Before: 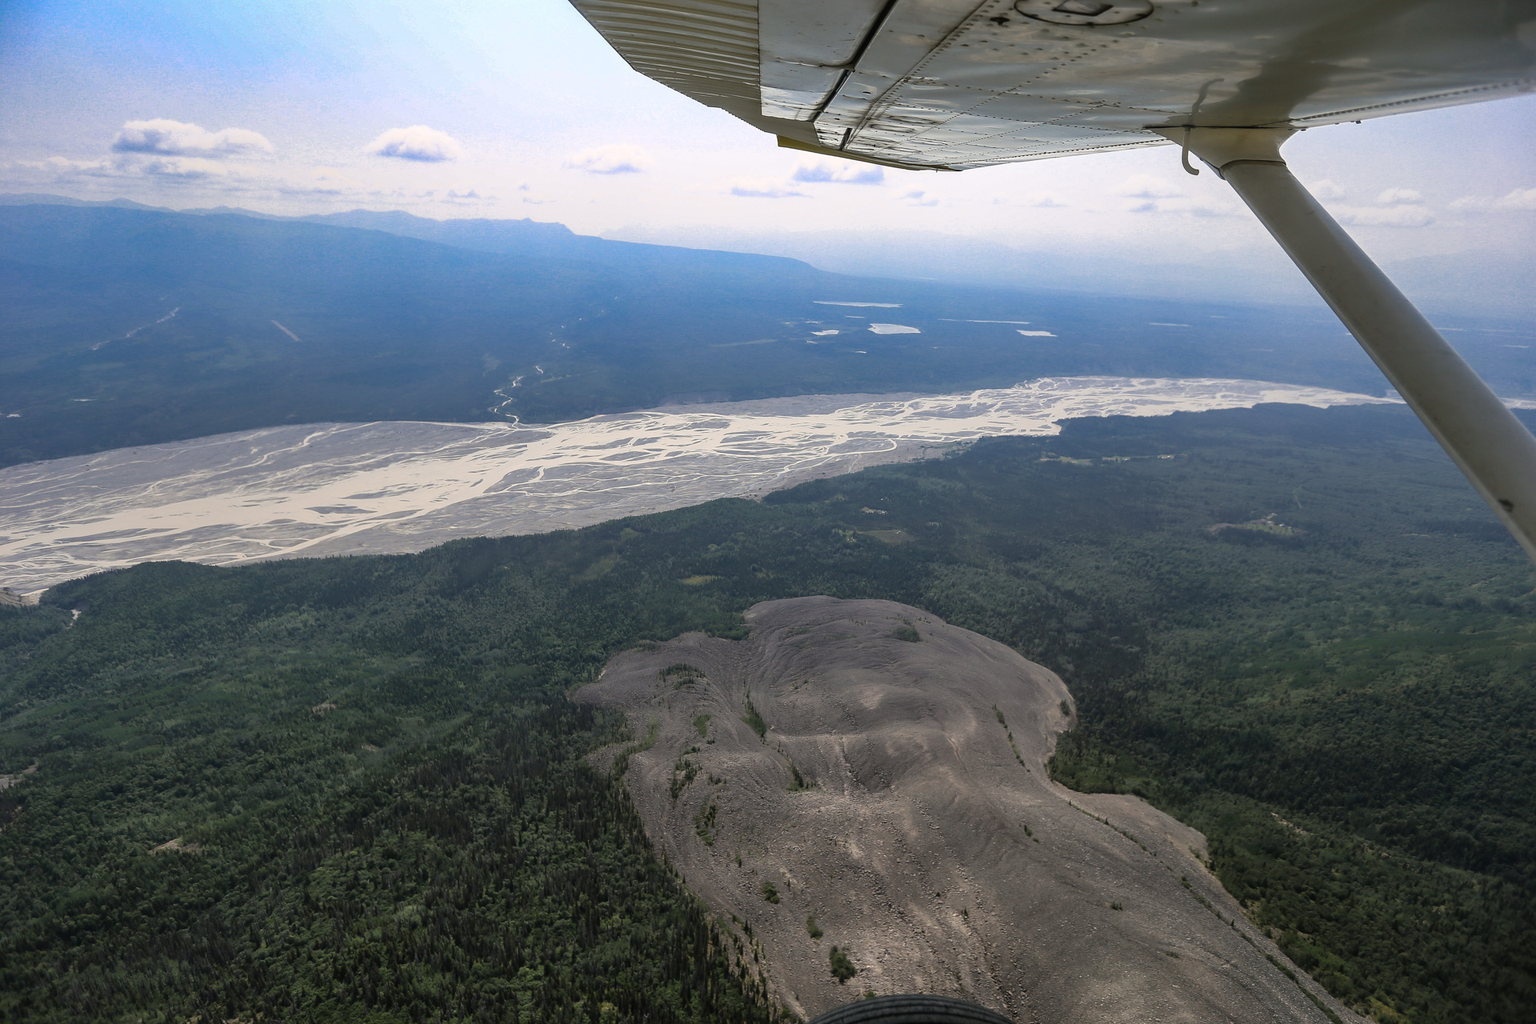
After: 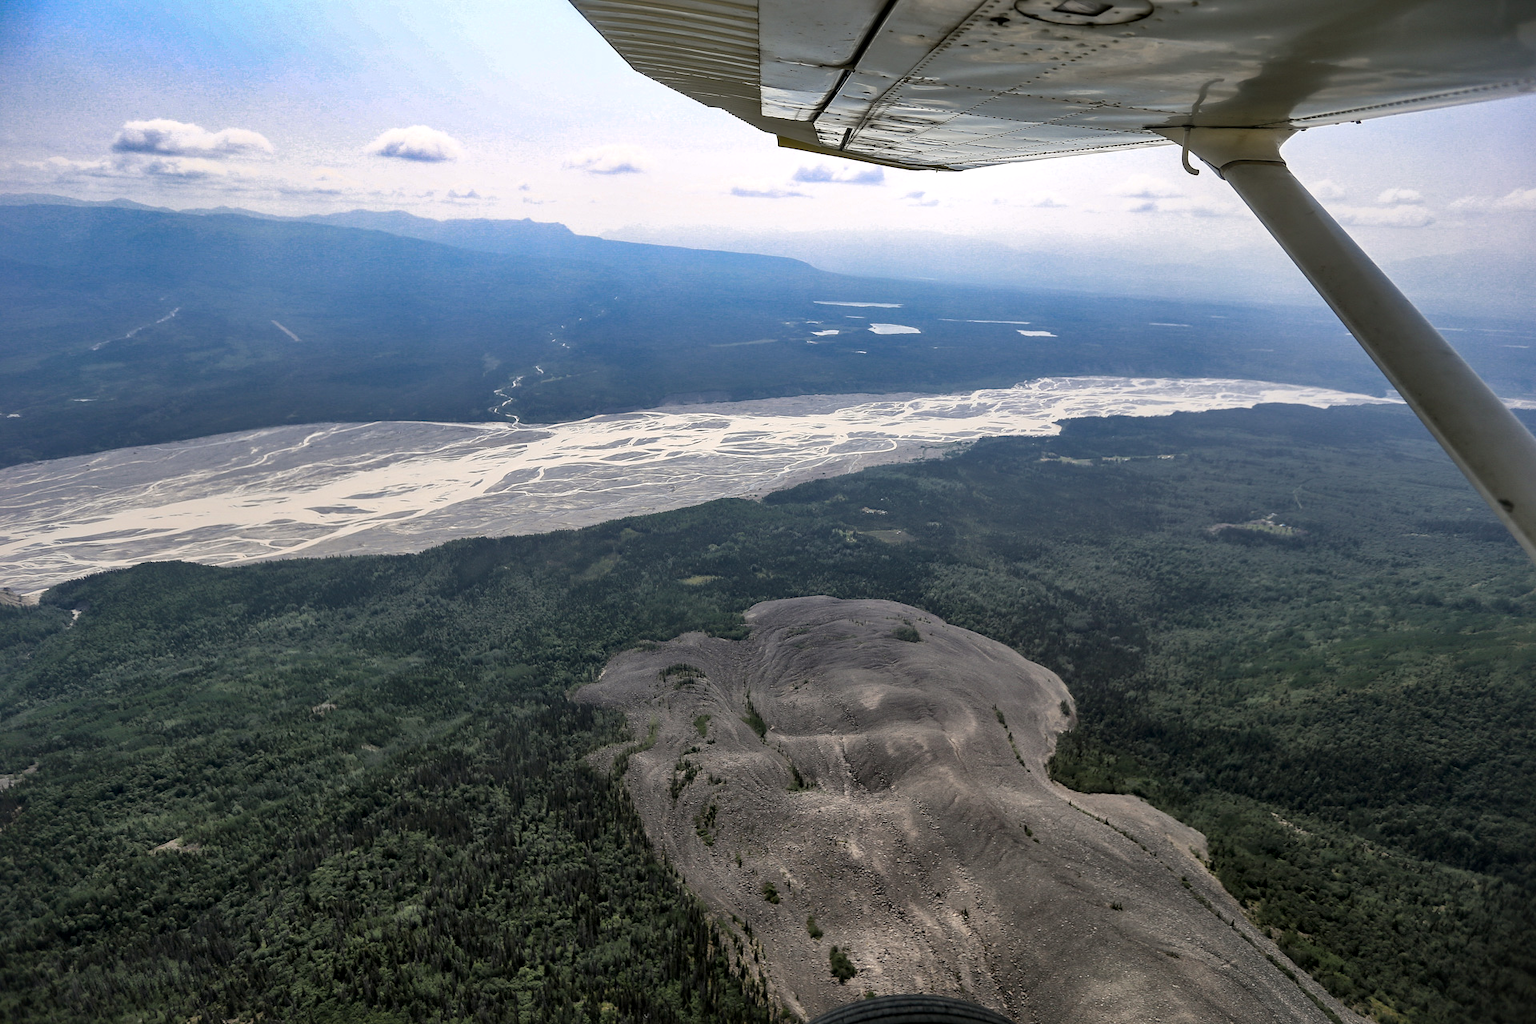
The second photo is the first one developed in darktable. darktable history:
local contrast: mode bilateral grid, contrast 25, coarseness 60, detail 152%, midtone range 0.2
